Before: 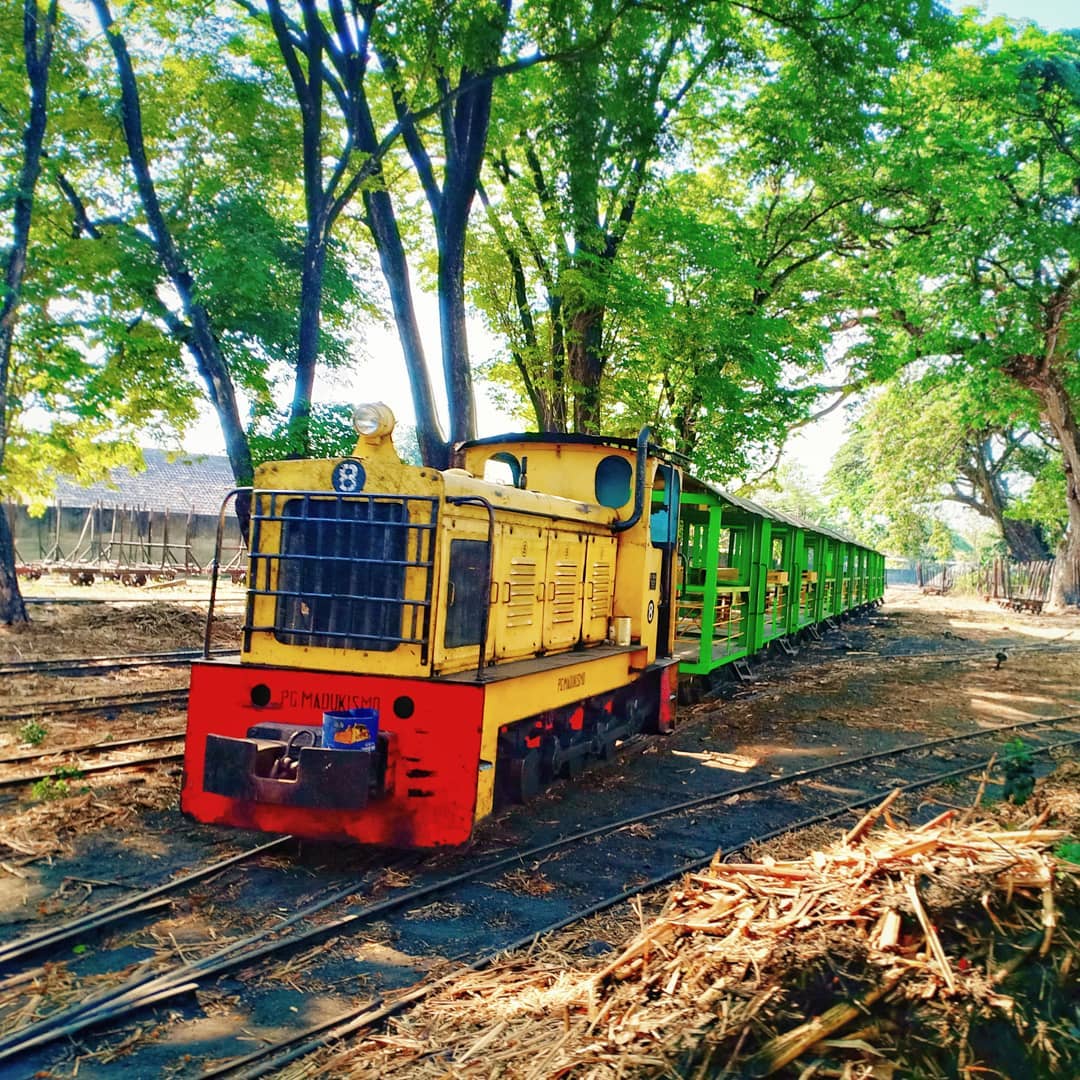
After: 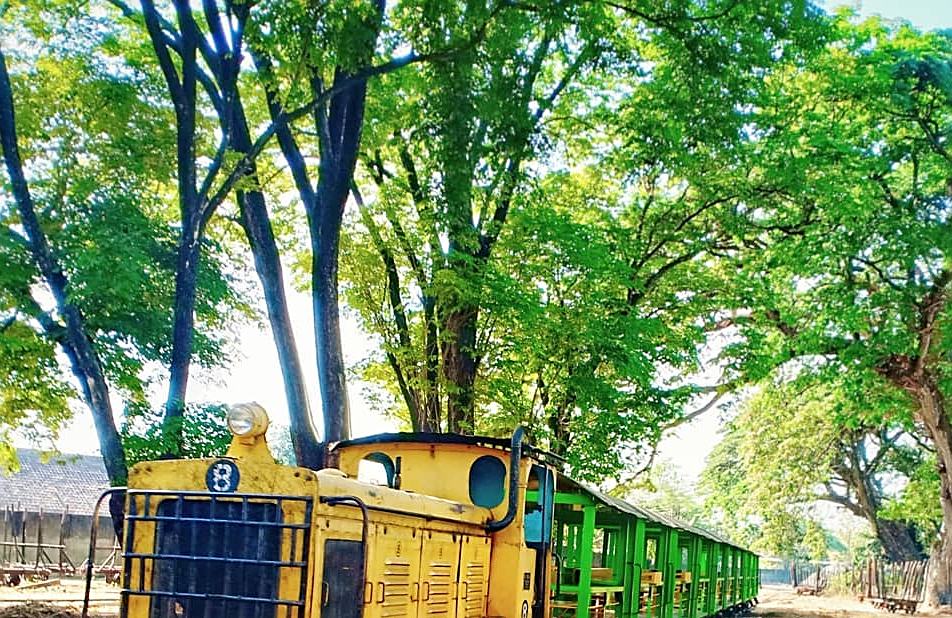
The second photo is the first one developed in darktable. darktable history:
tone equalizer: on, module defaults
crop and rotate: left 11.812%, bottom 42.776%
sharpen: on, module defaults
